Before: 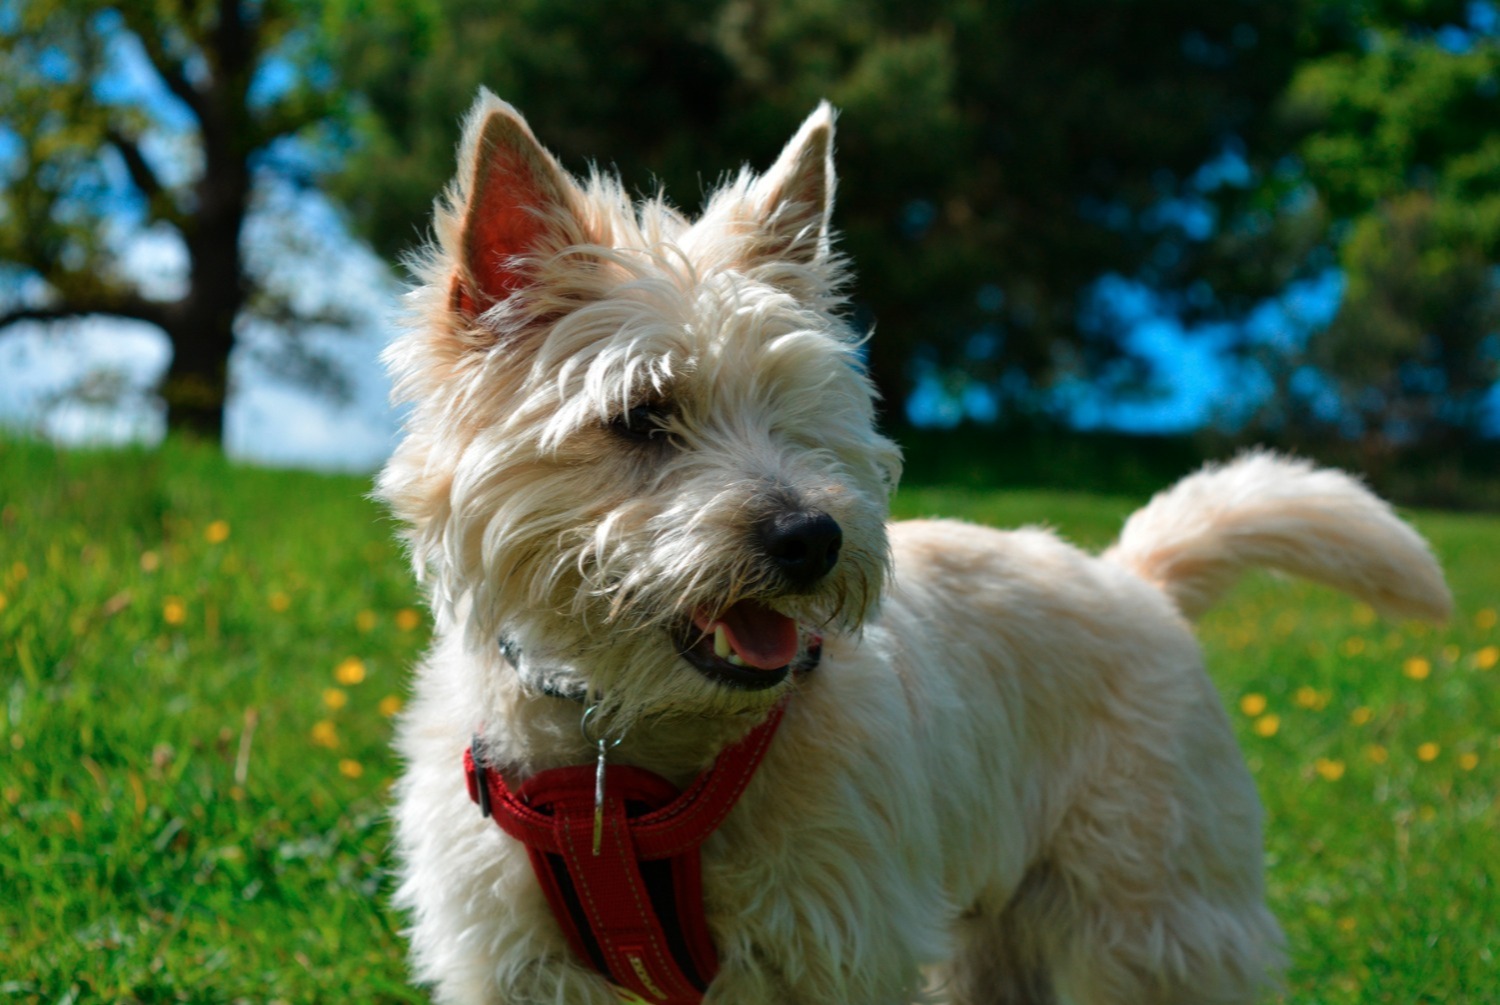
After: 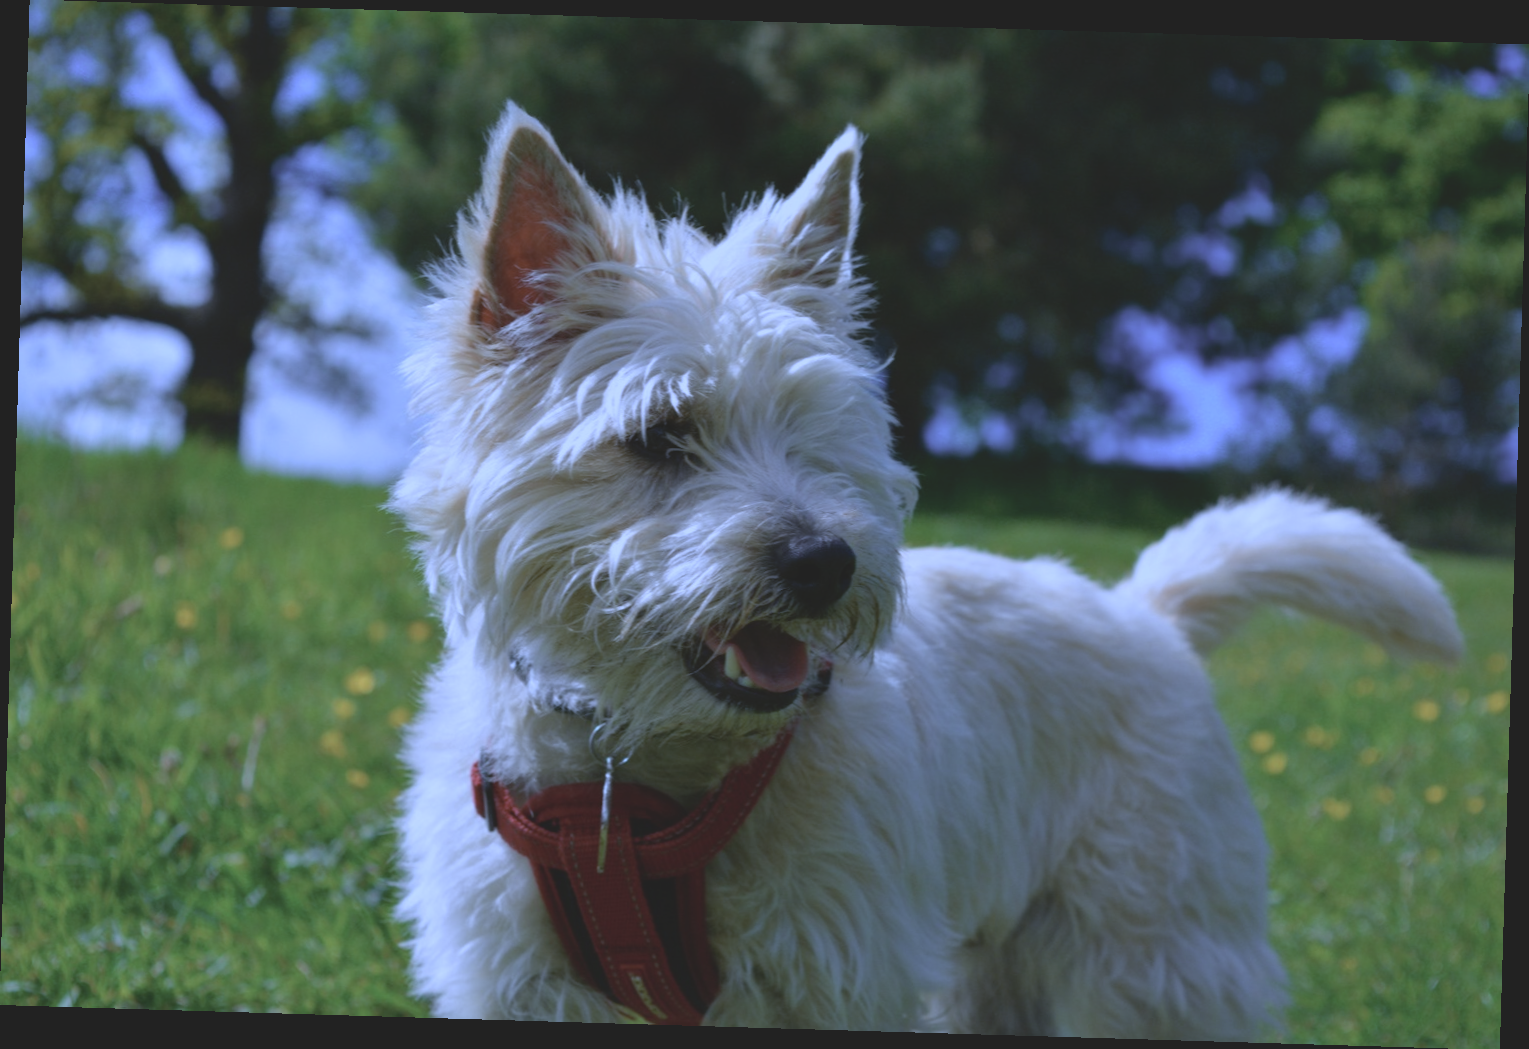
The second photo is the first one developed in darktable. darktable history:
rotate and perspective: rotation 1.72°, automatic cropping off
contrast brightness saturation: contrast -0.26, saturation -0.43
white balance: red 0.766, blue 1.537
